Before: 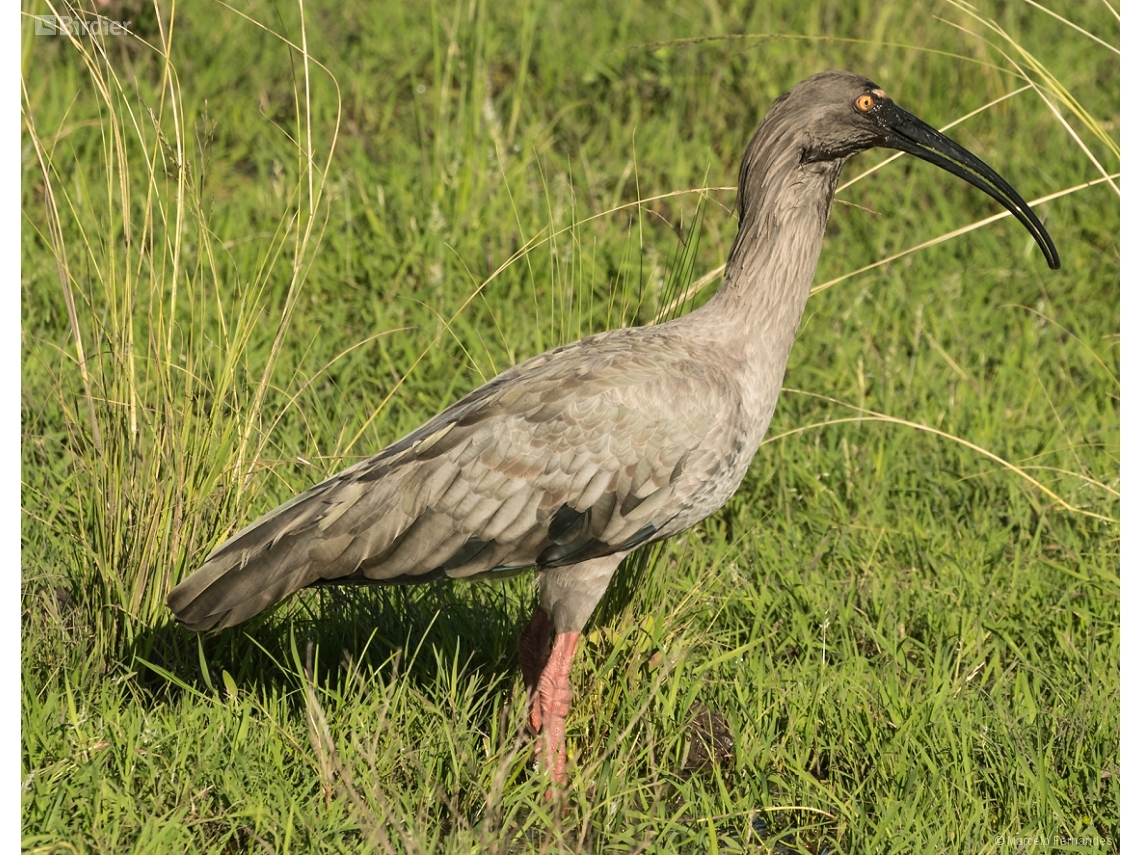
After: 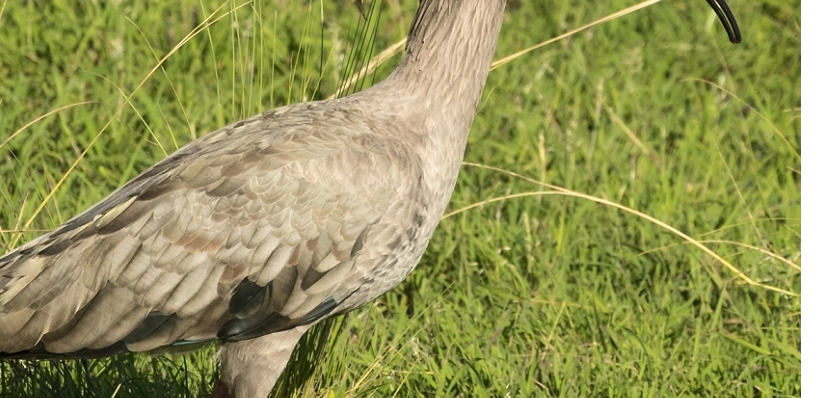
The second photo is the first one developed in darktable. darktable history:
crop and rotate: left 28.012%, top 26.617%, bottom 26.774%
exposure: exposure 0.128 EV, compensate highlight preservation false
